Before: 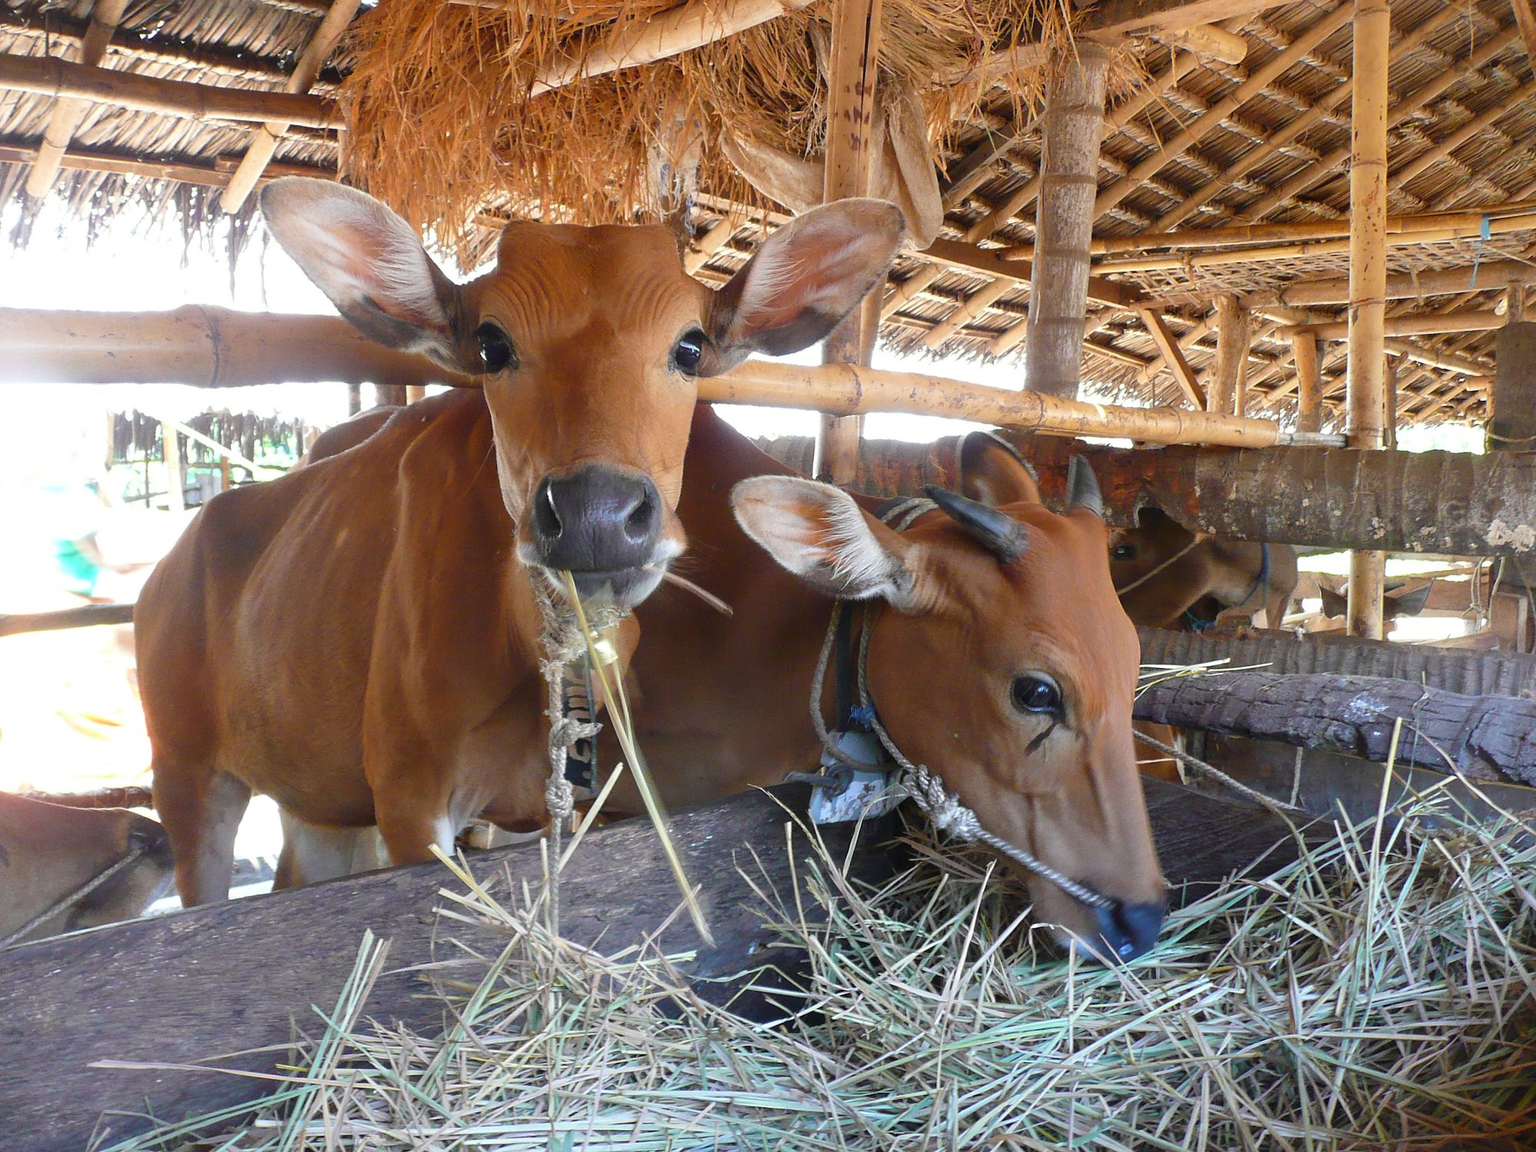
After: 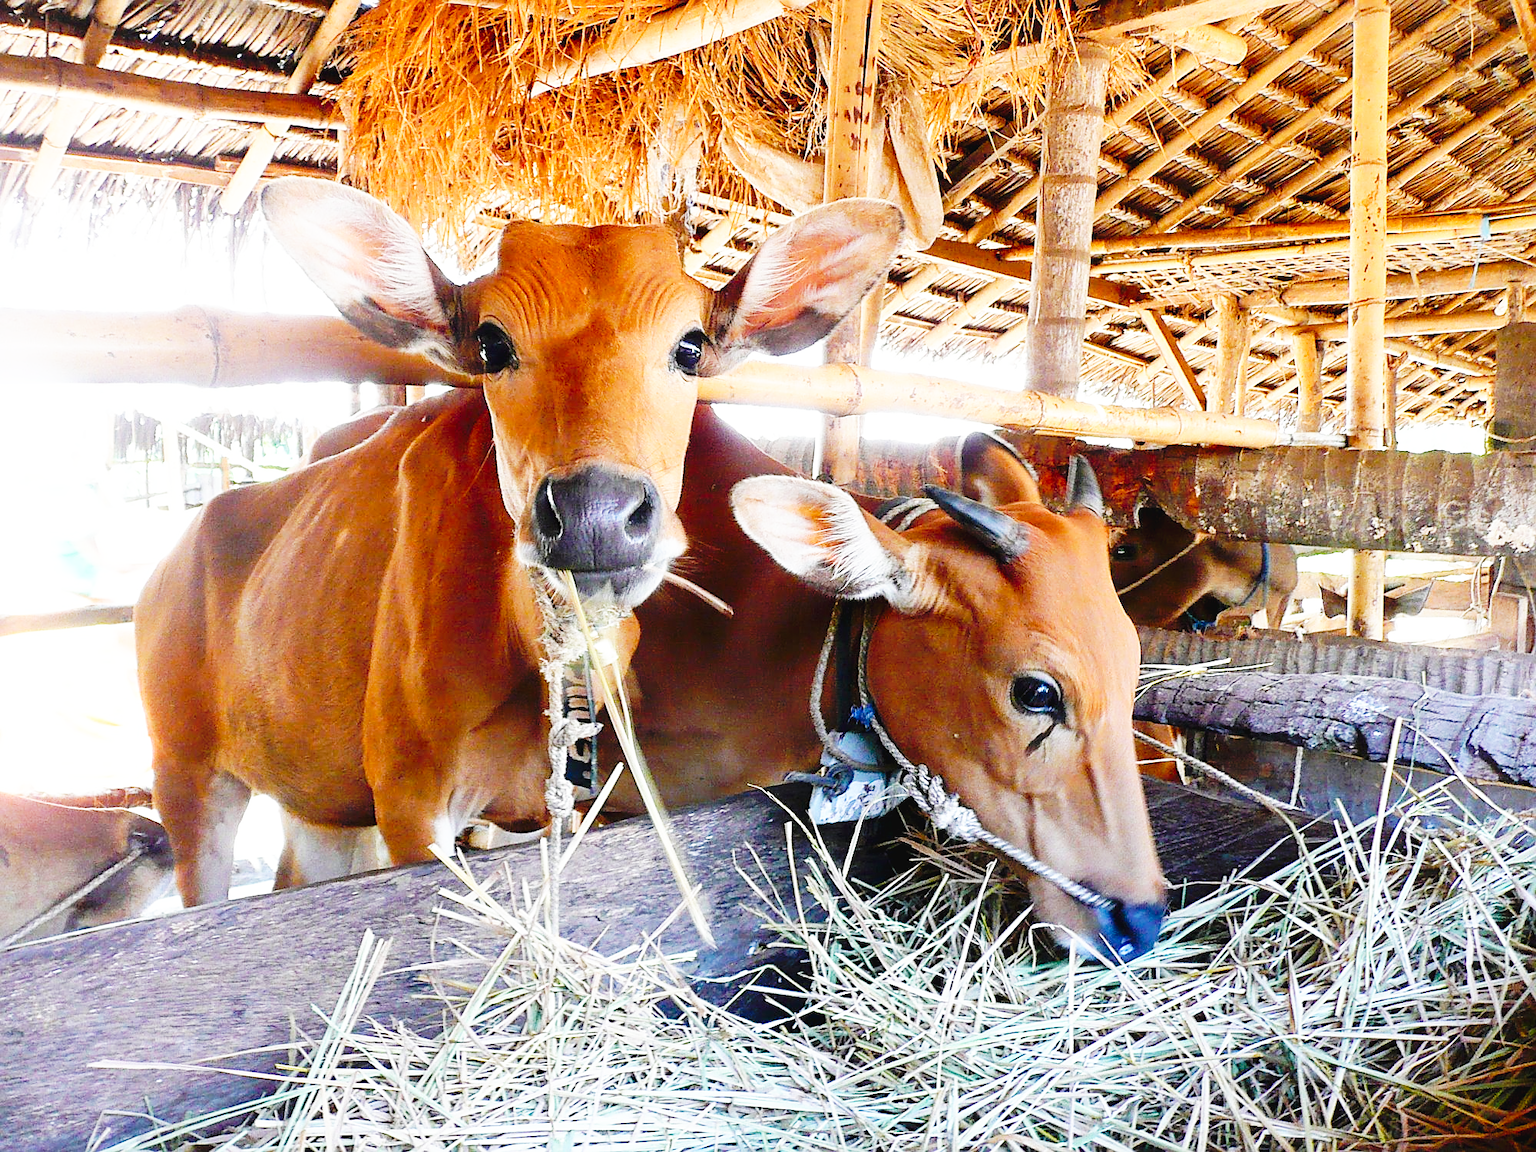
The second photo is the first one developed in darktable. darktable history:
sharpen: on, module defaults
tone equalizer: on, module defaults
exposure: exposure -0.151 EV, compensate highlight preservation false
base curve: curves: ch0 [(0, 0) (0.007, 0.004) (0.027, 0.03) (0.046, 0.07) (0.207, 0.54) (0.442, 0.872) (0.673, 0.972) (1, 1)], preserve colors none
tone curve: curves: ch0 [(0, 0) (0.003, 0.031) (0.011, 0.031) (0.025, 0.03) (0.044, 0.035) (0.069, 0.054) (0.1, 0.081) (0.136, 0.11) (0.177, 0.147) (0.224, 0.209) (0.277, 0.283) (0.335, 0.369) (0.399, 0.44) (0.468, 0.517) (0.543, 0.601) (0.623, 0.684) (0.709, 0.766) (0.801, 0.846) (0.898, 0.927) (1, 1)], preserve colors none
